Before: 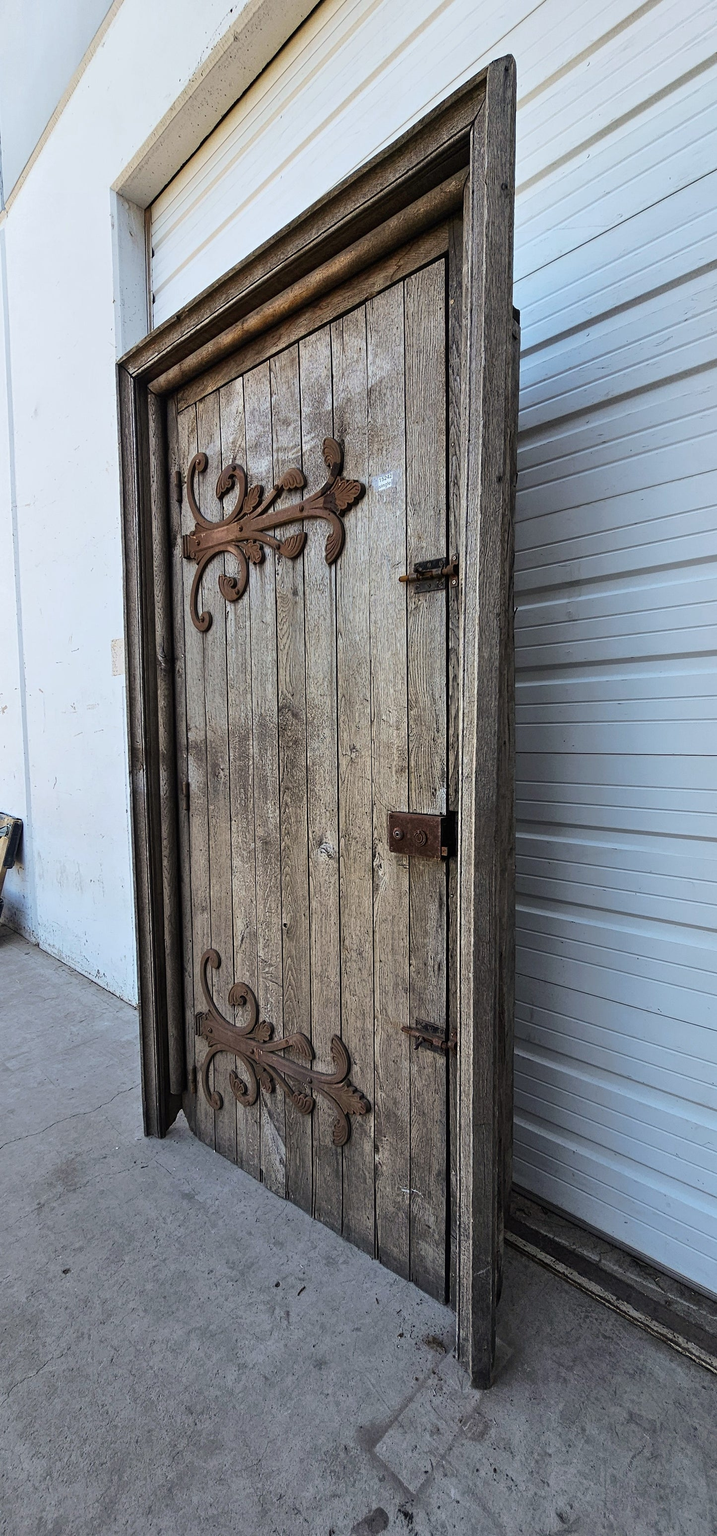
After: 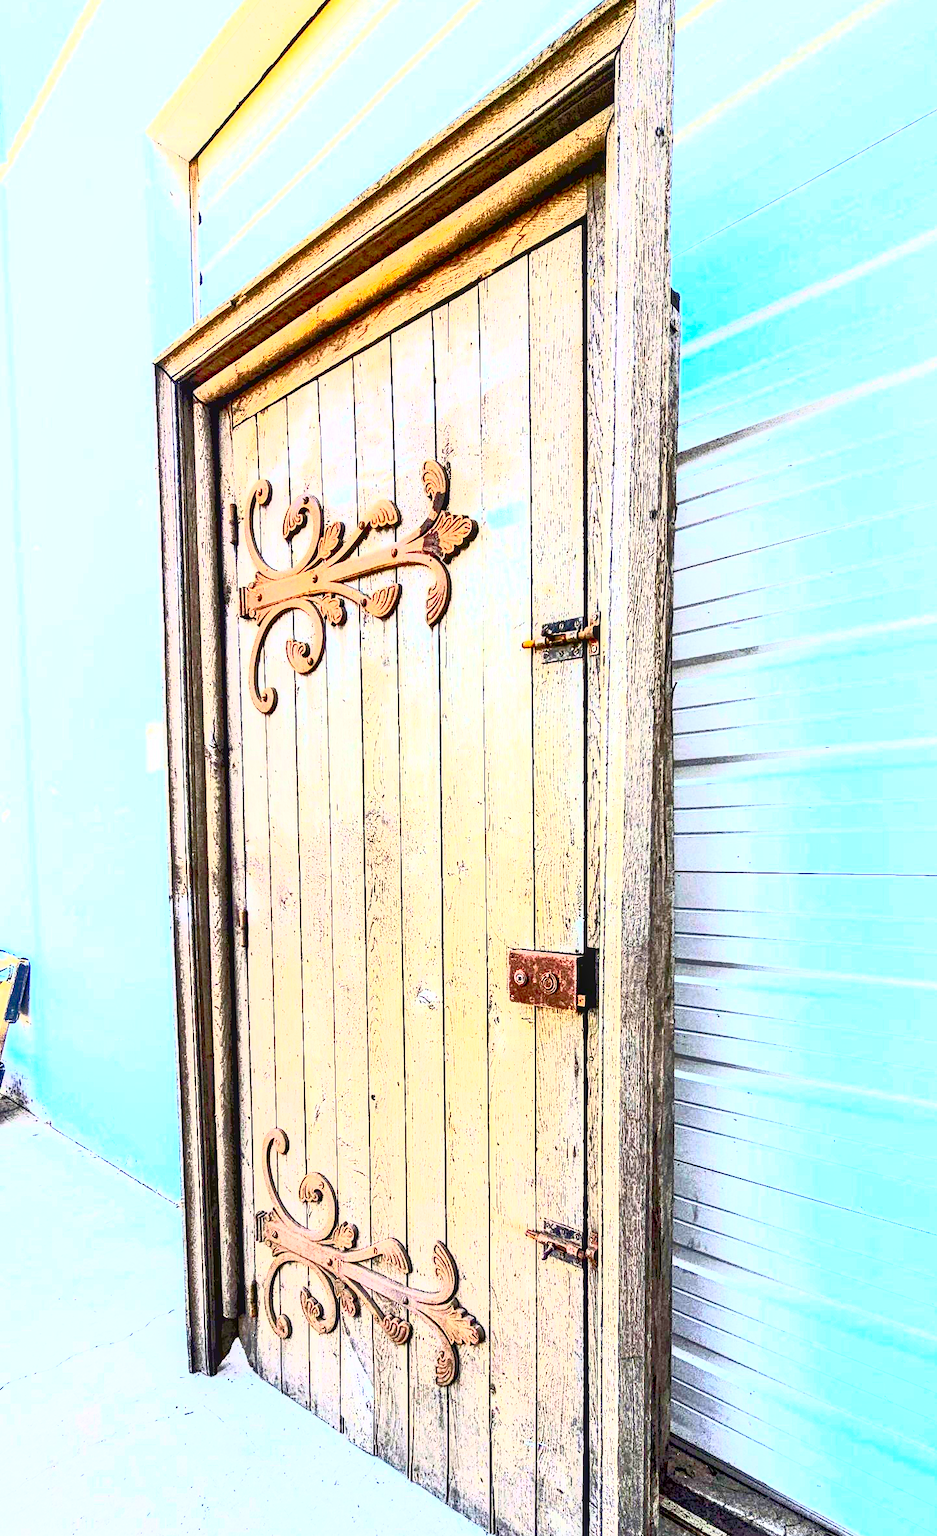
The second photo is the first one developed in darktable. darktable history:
crop: top 5.597%, bottom 17.881%
exposure: black level correction 0.005, exposure 2.077 EV, compensate exposure bias true, compensate highlight preservation false
local contrast: on, module defaults
shadows and highlights: shadows 37.56, highlights -27.25, soften with gaussian
contrast brightness saturation: contrast 0.997, brightness 0.985, saturation 0.99
